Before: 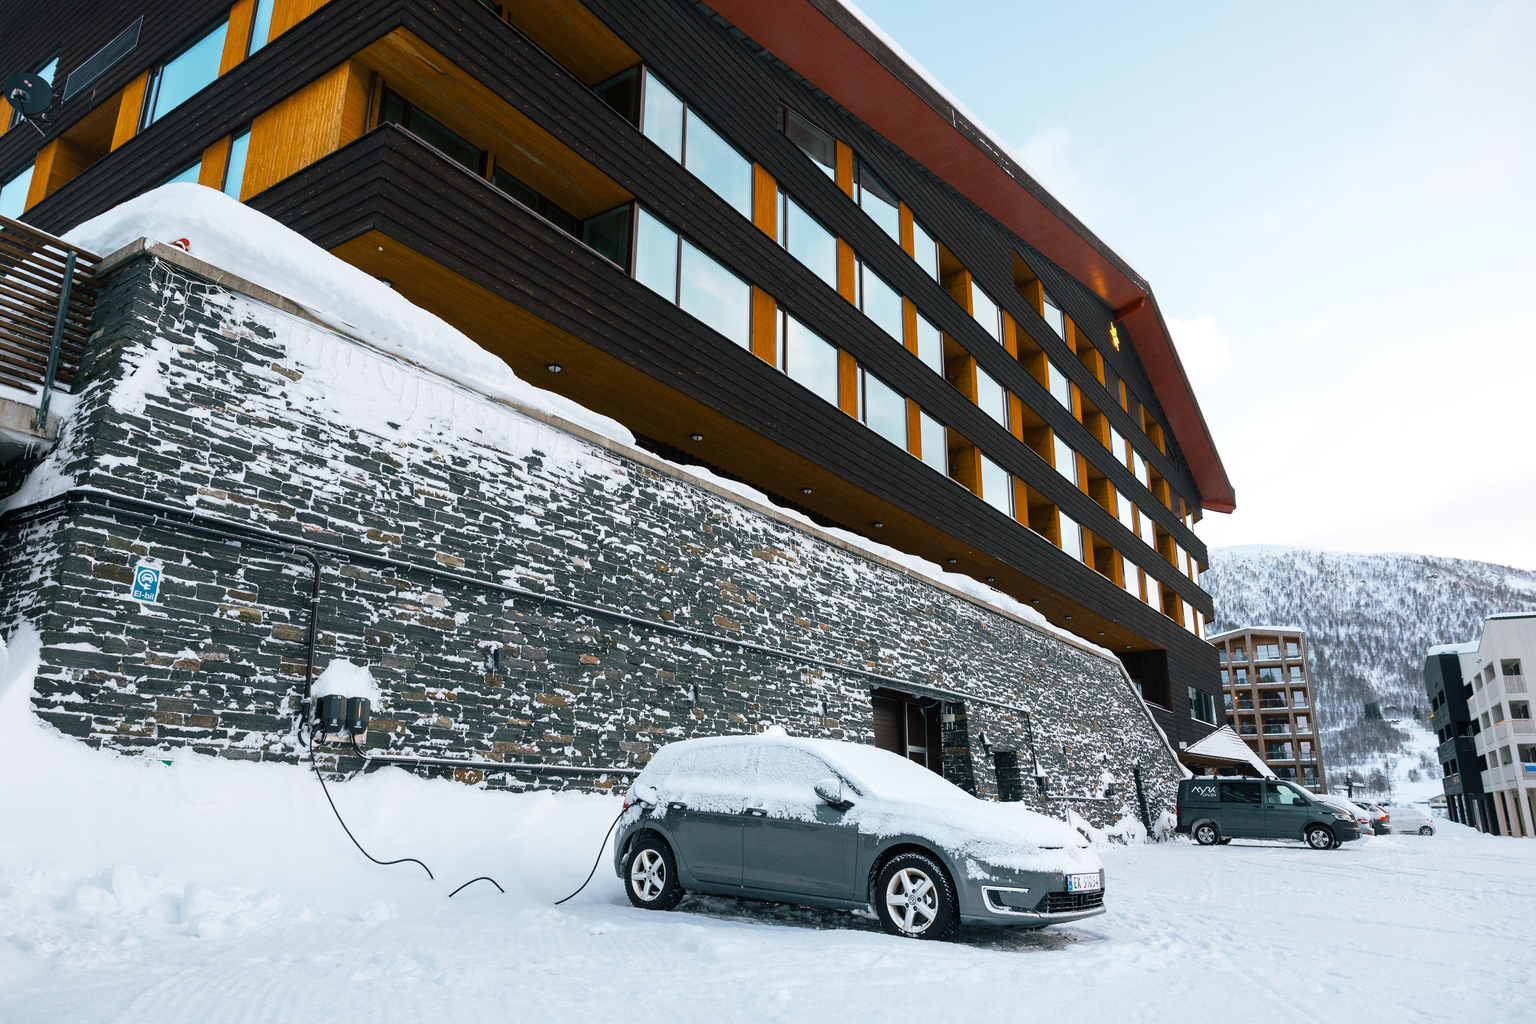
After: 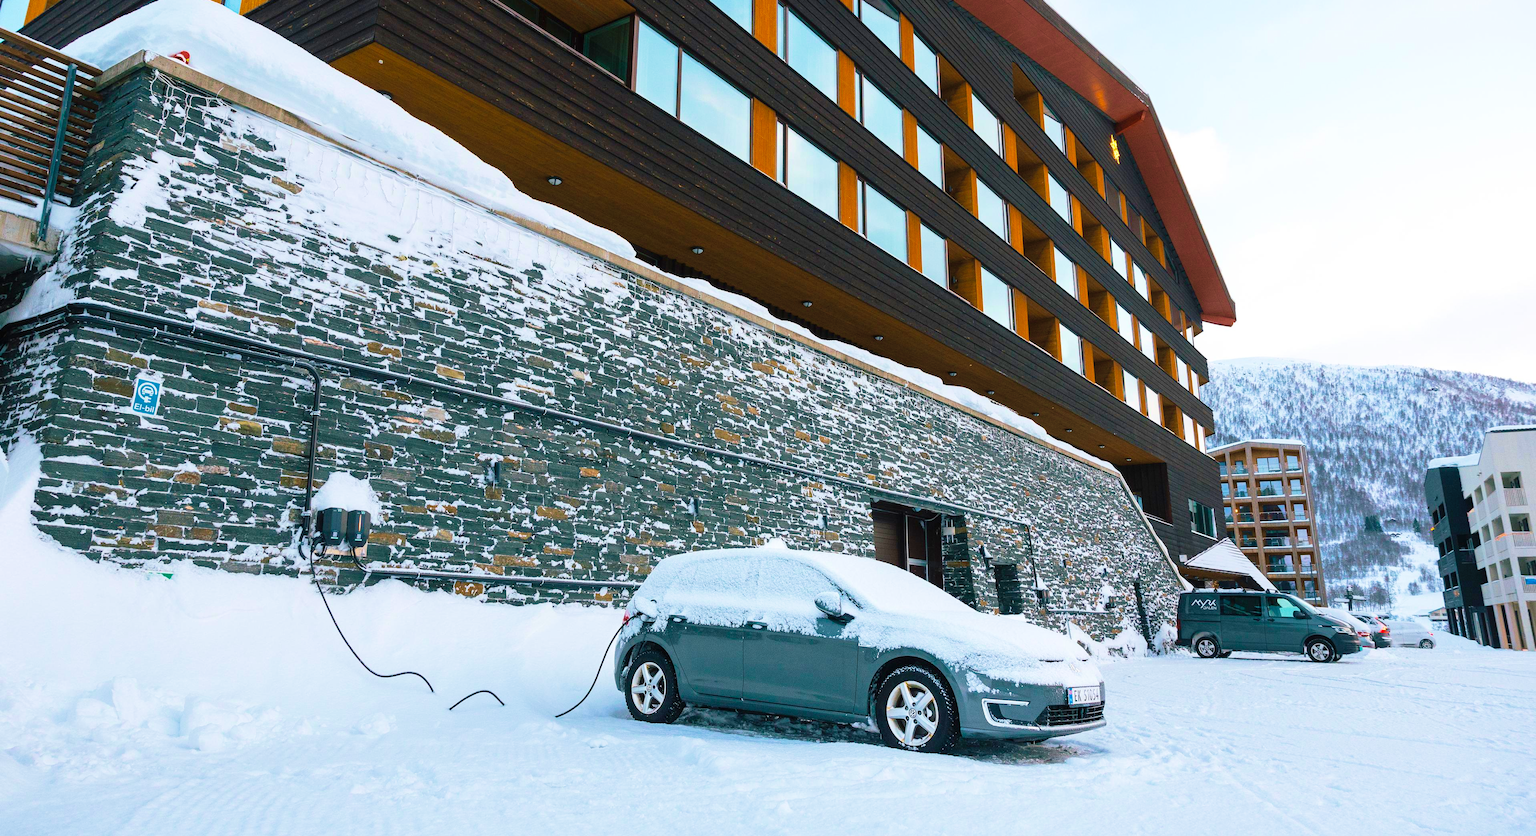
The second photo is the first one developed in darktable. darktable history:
crop and rotate: top 18.328%
contrast brightness saturation: brightness 0.094, saturation 0.193
velvia: strength 74.83%
